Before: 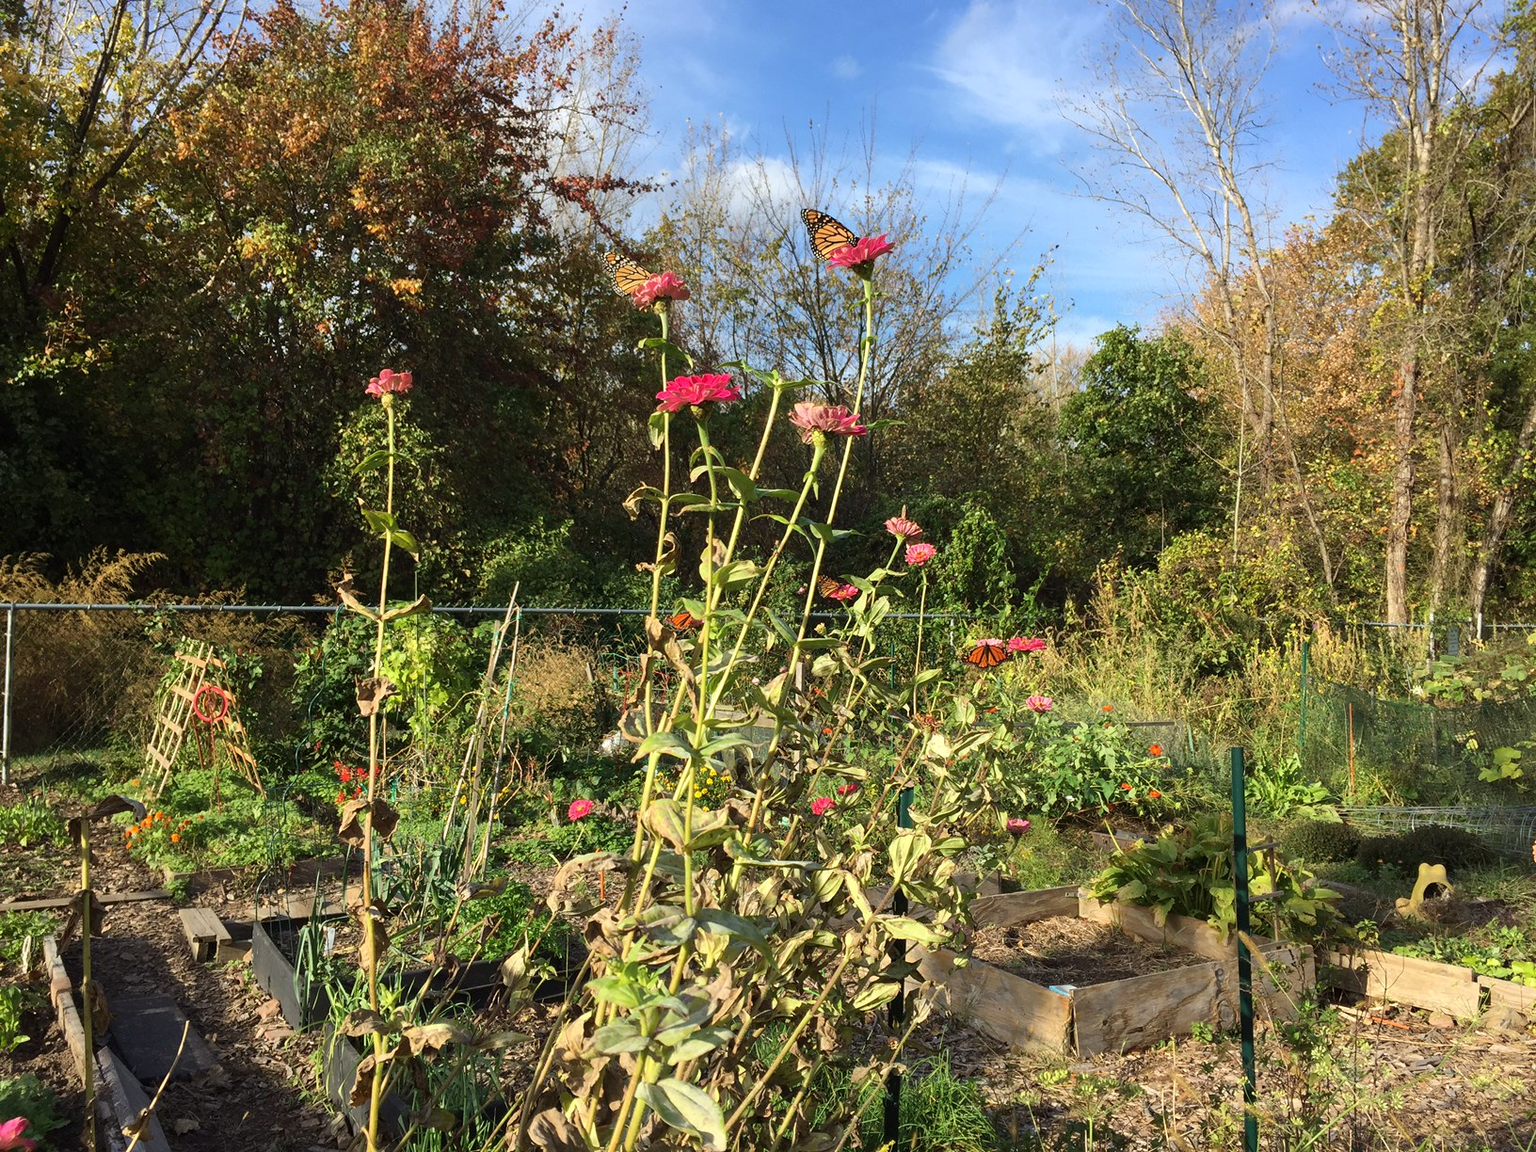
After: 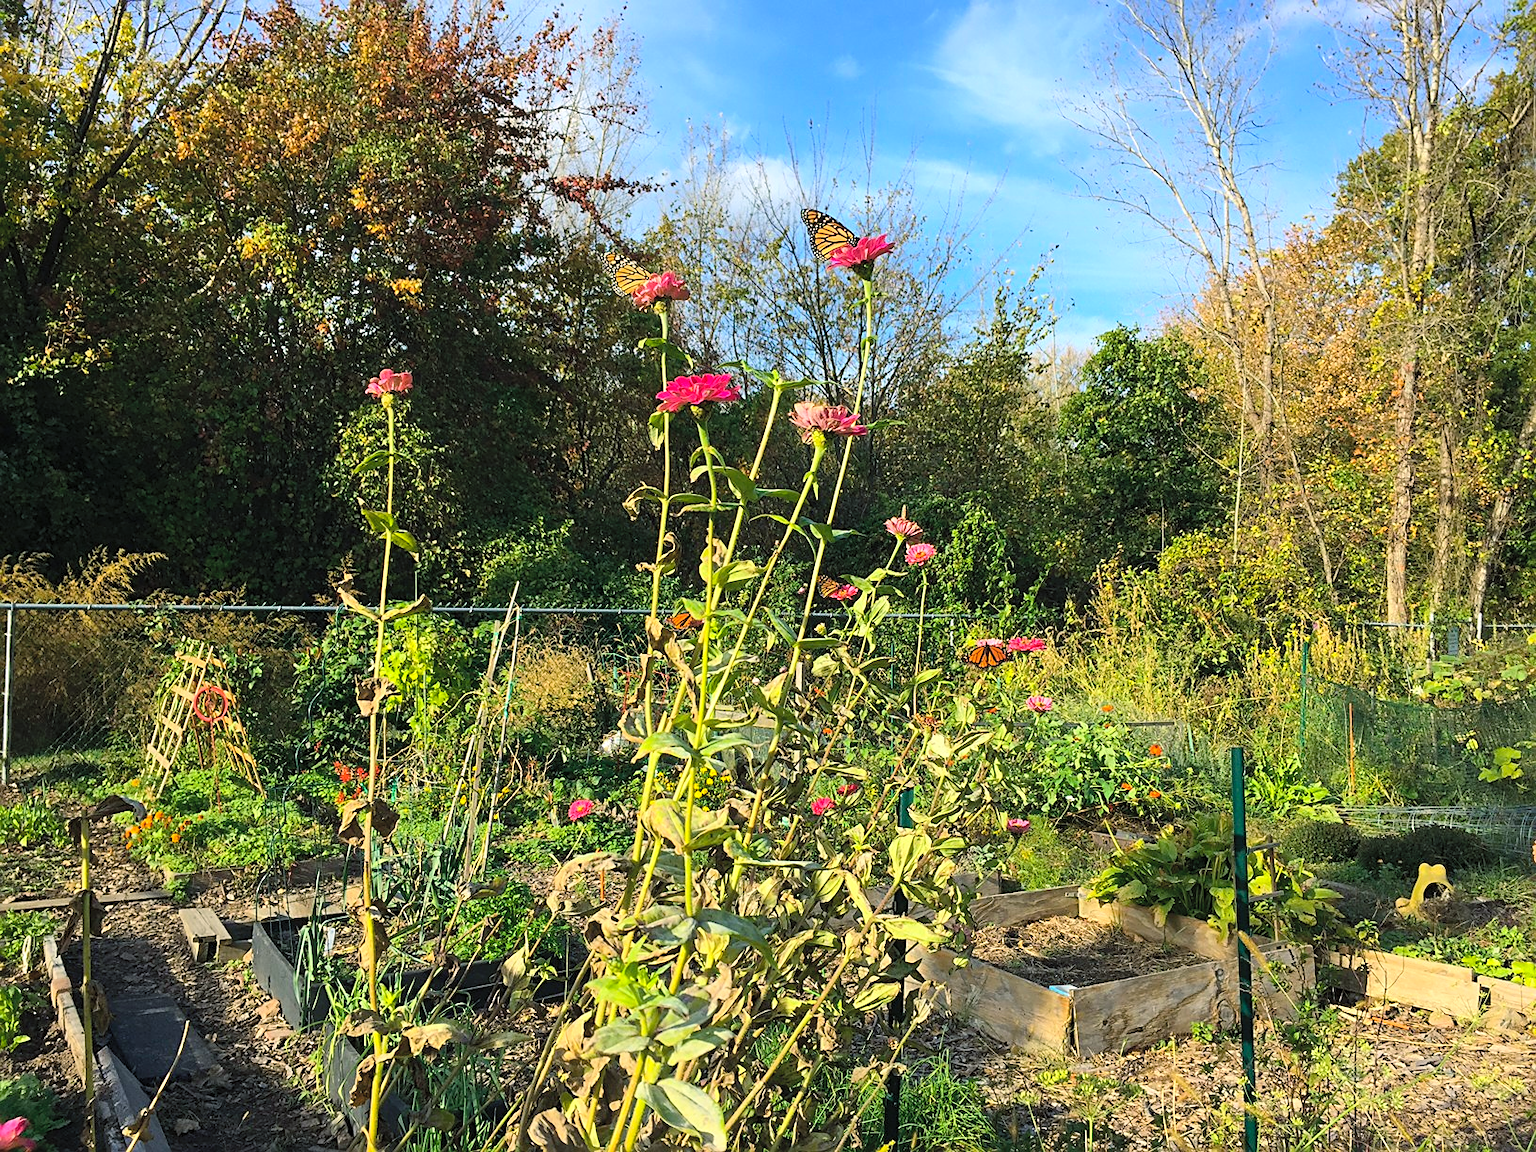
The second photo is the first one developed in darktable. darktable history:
color balance rgb: power › luminance -7.906%, power › chroma 1.086%, power › hue 217.62°, linear chroma grading › global chroma 9.053%, perceptual saturation grading › global saturation 25.05%, global vibrance 9.658%
exposure: exposure -0.043 EV, compensate highlight preservation false
sharpen: on, module defaults
contrast brightness saturation: contrast 0.144, brightness 0.216
